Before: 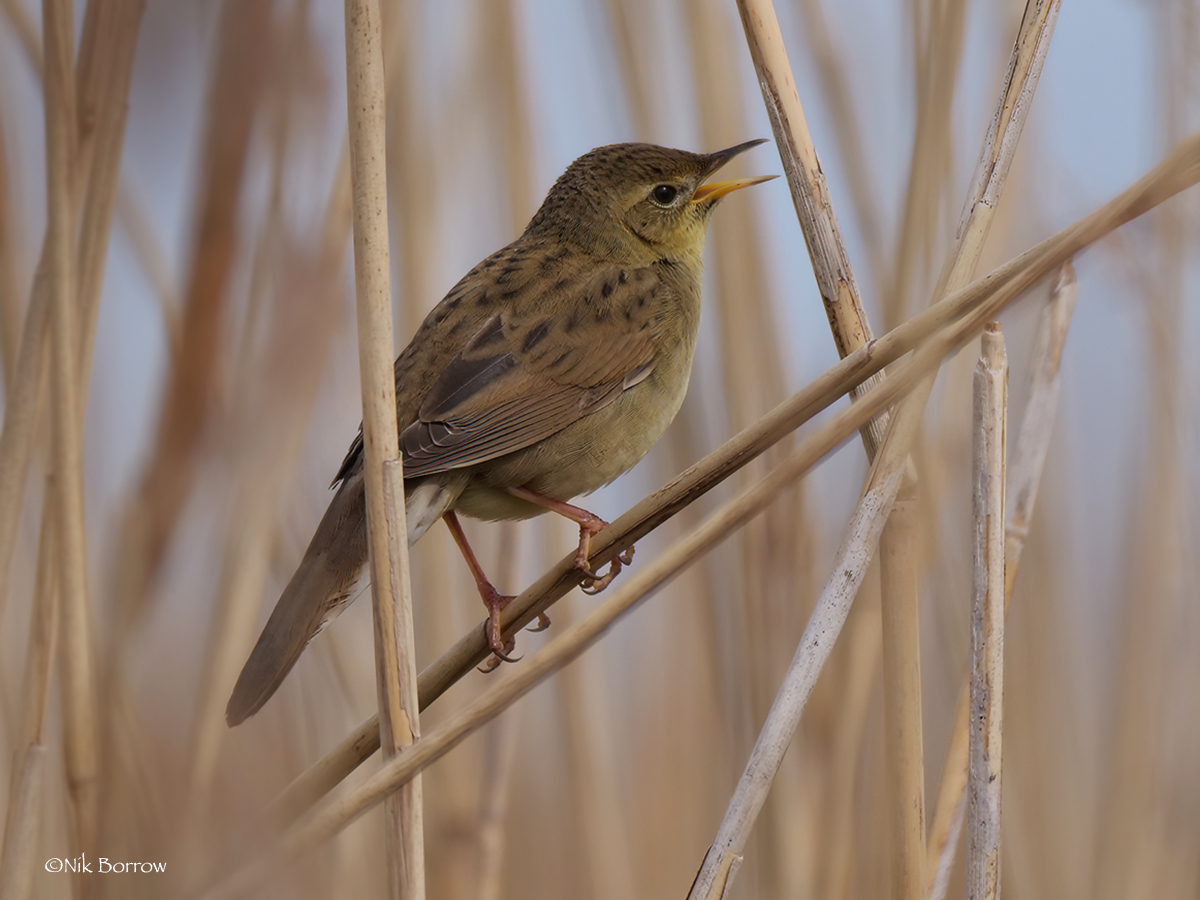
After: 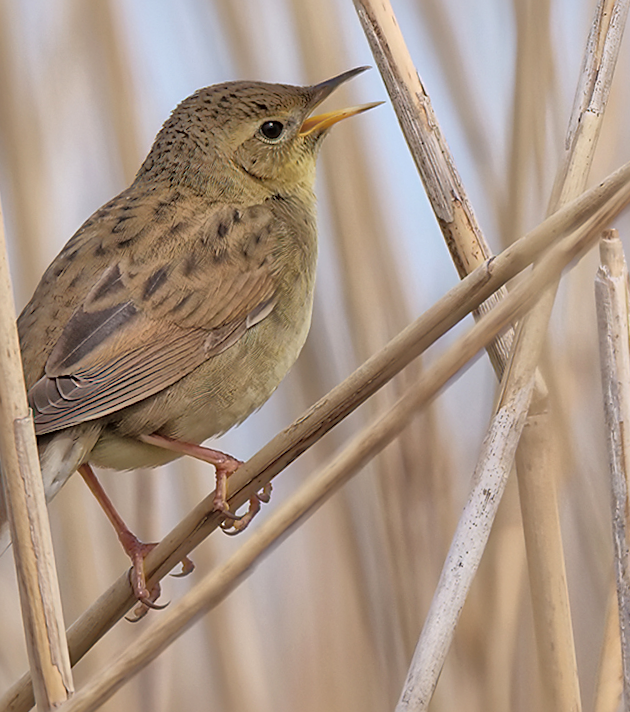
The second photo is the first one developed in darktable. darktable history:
rotate and perspective: rotation -4.86°, automatic cropping off
crop: left 32.075%, top 10.976%, right 18.355%, bottom 17.596%
sharpen: on, module defaults
global tonemap: drago (1, 100), detail 1
tone equalizer: -8 EV -0.528 EV, -7 EV -0.319 EV, -6 EV -0.083 EV, -5 EV 0.413 EV, -4 EV 0.985 EV, -3 EV 0.791 EV, -2 EV -0.01 EV, -1 EV 0.14 EV, +0 EV -0.012 EV, smoothing 1
